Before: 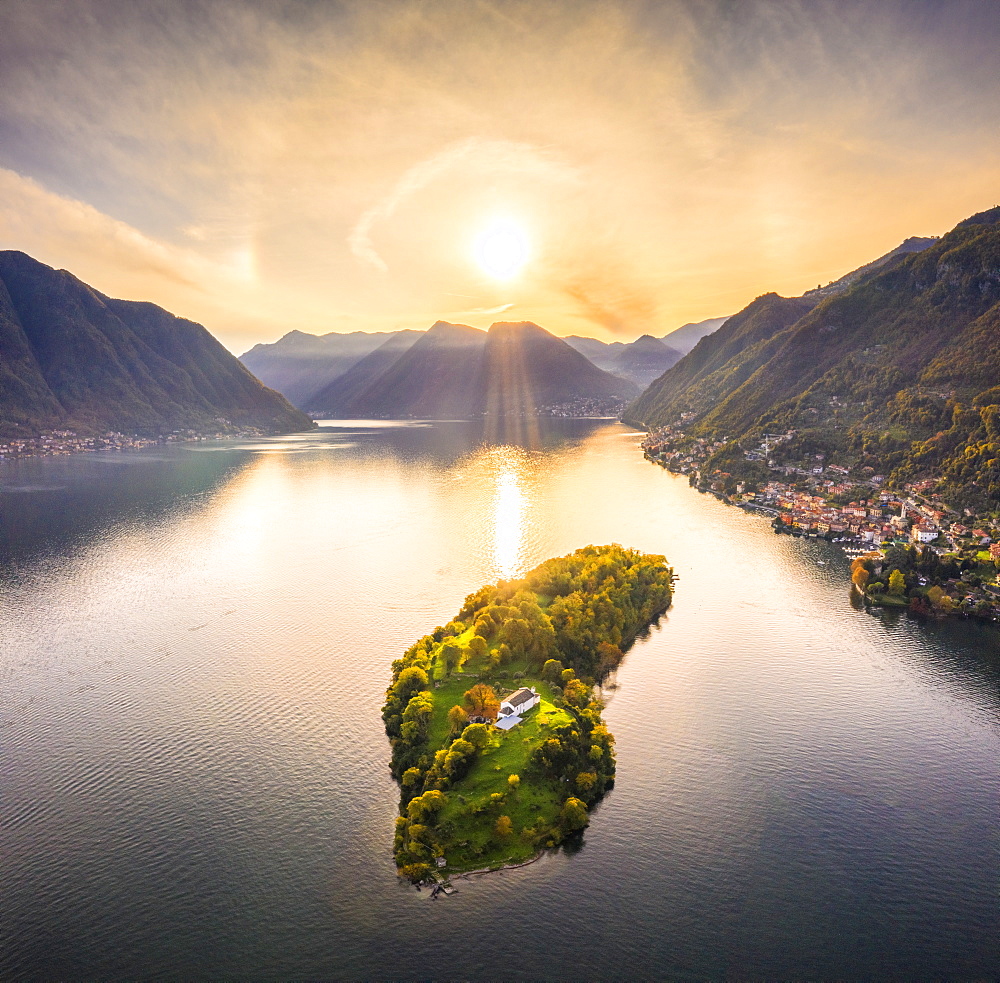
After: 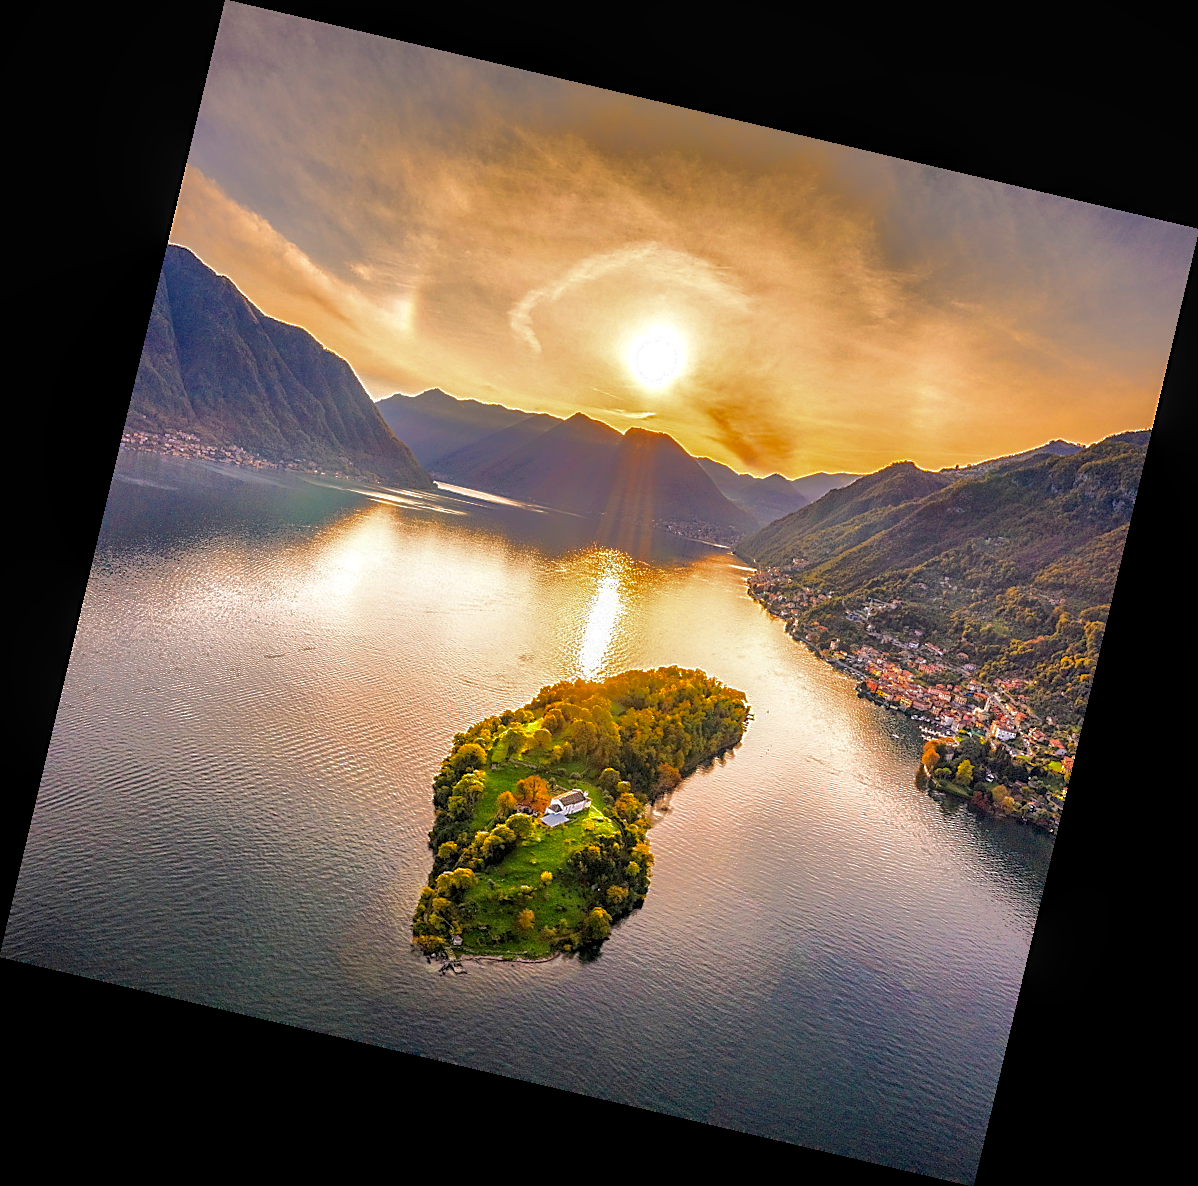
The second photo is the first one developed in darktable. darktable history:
local contrast: detail 130%
shadows and highlights: shadows 38.43, highlights -74.54
sharpen: on, module defaults
rotate and perspective: rotation 13.27°, automatic cropping off
